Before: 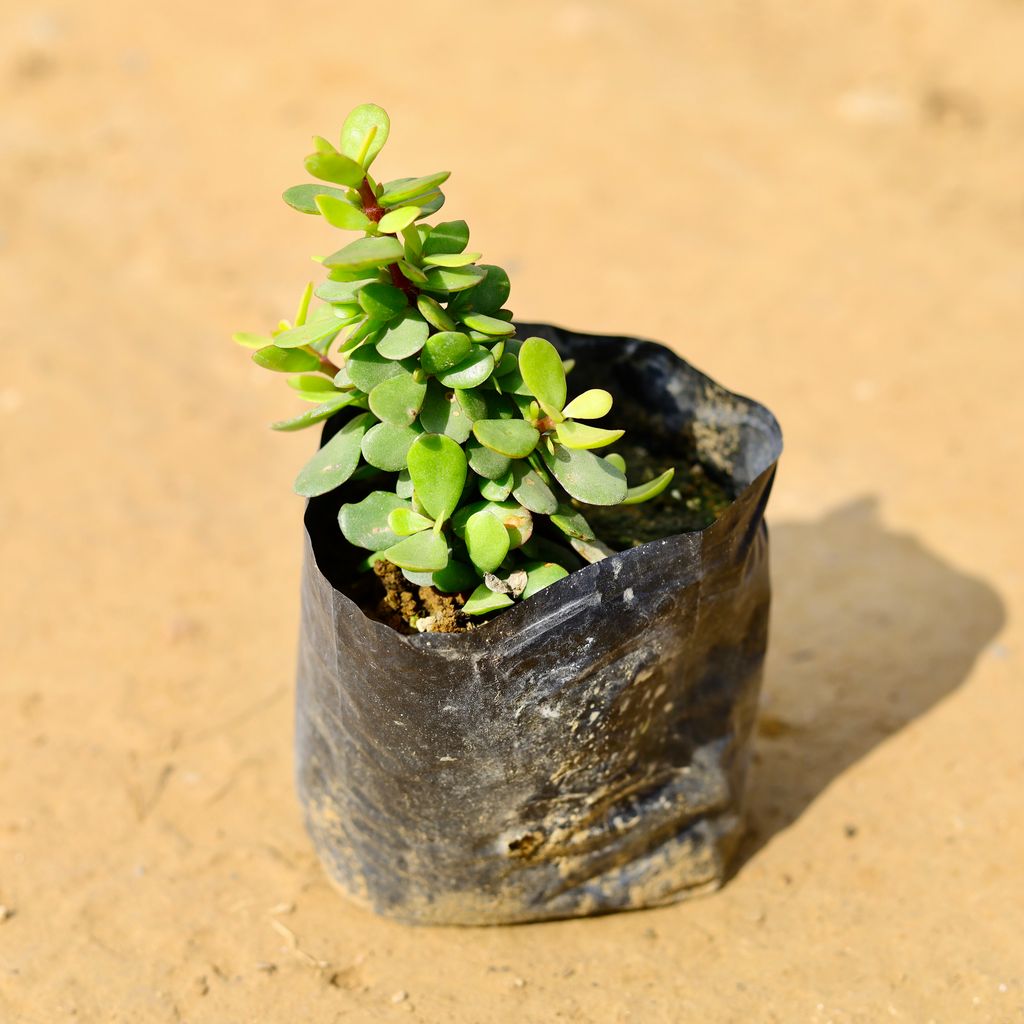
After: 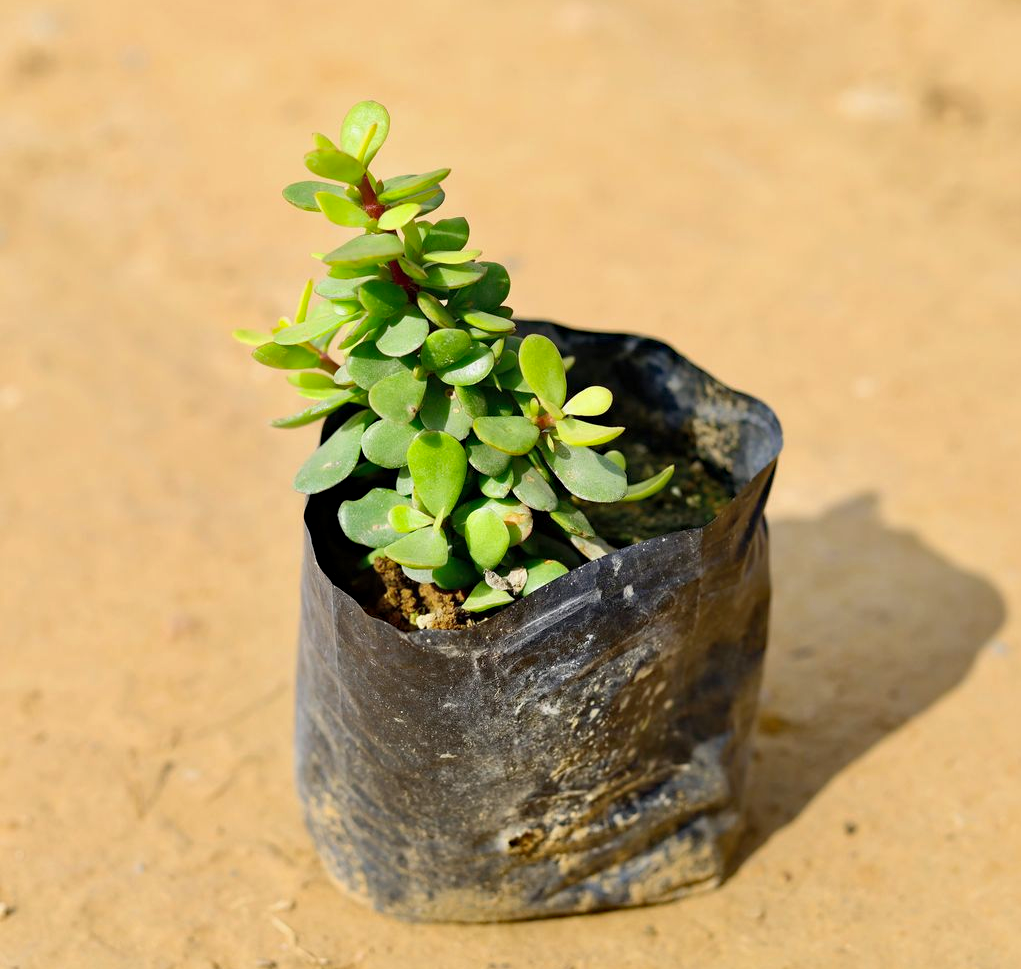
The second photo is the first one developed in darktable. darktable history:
shadows and highlights: shadows 43.18, highlights 7.84
haze removal: compatibility mode true, adaptive false
exposure: exposure -0.109 EV, compensate highlight preservation false
crop: top 0.323%, right 0.259%, bottom 5.034%
